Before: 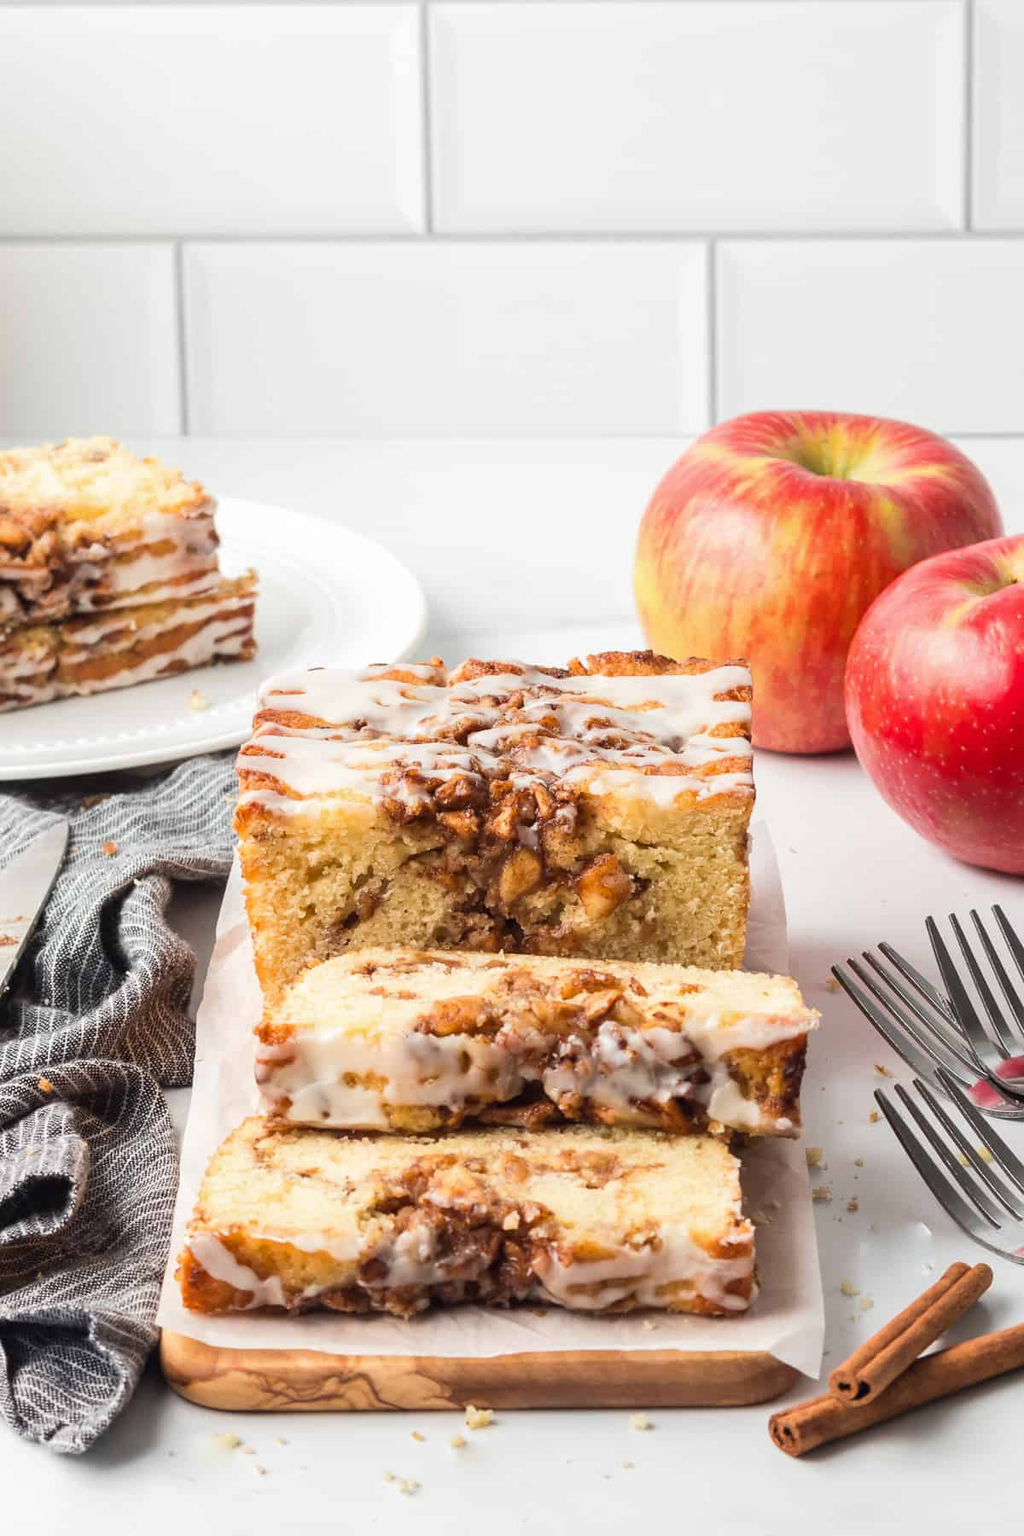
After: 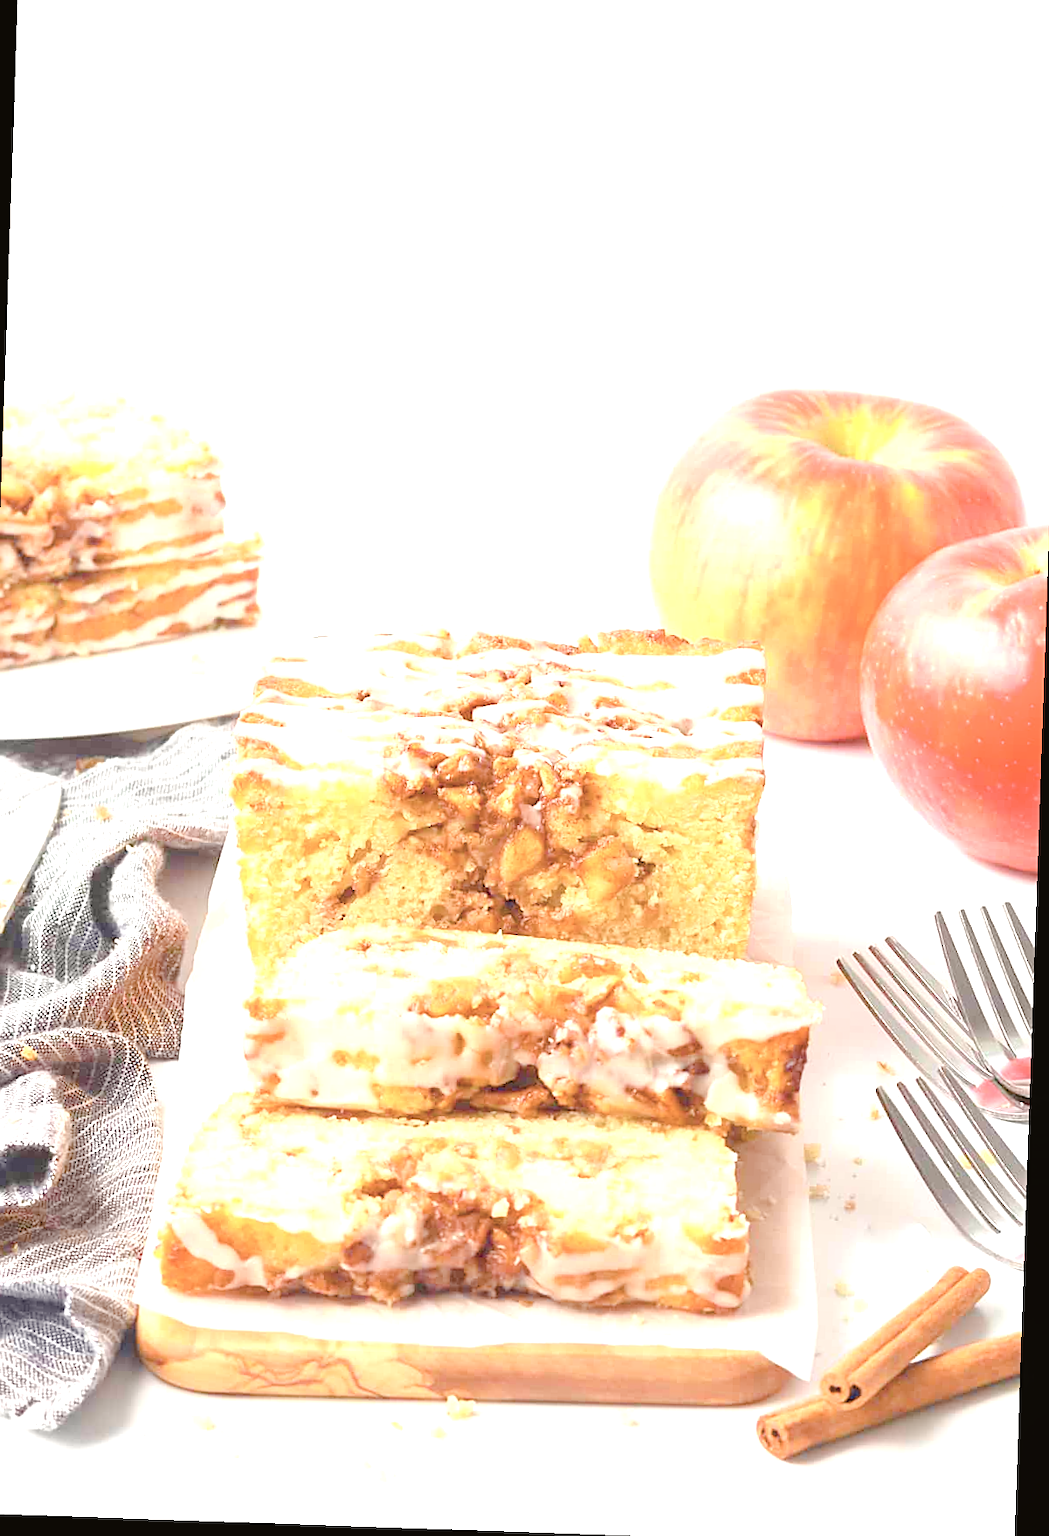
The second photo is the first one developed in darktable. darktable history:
crop and rotate: angle -1.97°, left 3.095%, top 3.674%, right 1.597%, bottom 0.731%
contrast brightness saturation: contrast -0.061, saturation -0.39
tone curve: curves: ch0 [(0, 0.01) (0.052, 0.045) (0.136, 0.133) (0.275, 0.35) (0.43, 0.54) (0.676, 0.751) (0.89, 0.919) (1, 1)]; ch1 [(0, 0) (0.094, 0.081) (0.285, 0.299) (0.385, 0.403) (0.447, 0.429) (0.495, 0.496) (0.544, 0.552) (0.589, 0.612) (0.722, 0.728) (1, 1)]; ch2 [(0, 0) (0.257, 0.217) (0.43, 0.421) (0.498, 0.507) (0.531, 0.544) (0.56, 0.579) (0.625, 0.642) (1, 1)], color space Lab, independent channels, preserve colors none
sharpen: on, module defaults
contrast equalizer: y [[0.5, 0.542, 0.583, 0.625, 0.667, 0.708], [0.5 ×6], [0.5 ×6], [0, 0.033, 0.067, 0.1, 0.133, 0.167], [0, 0.05, 0.1, 0.15, 0.2, 0.25]], mix -0.295
color balance rgb: perceptual saturation grading › global saturation 34.539%, perceptual saturation grading › highlights -24.868%, perceptual saturation grading › shadows 49.951%, global vibrance 24.56%, contrast -24.6%
exposure: exposure 2.277 EV, compensate exposure bias true, compensate highlight preservation false
